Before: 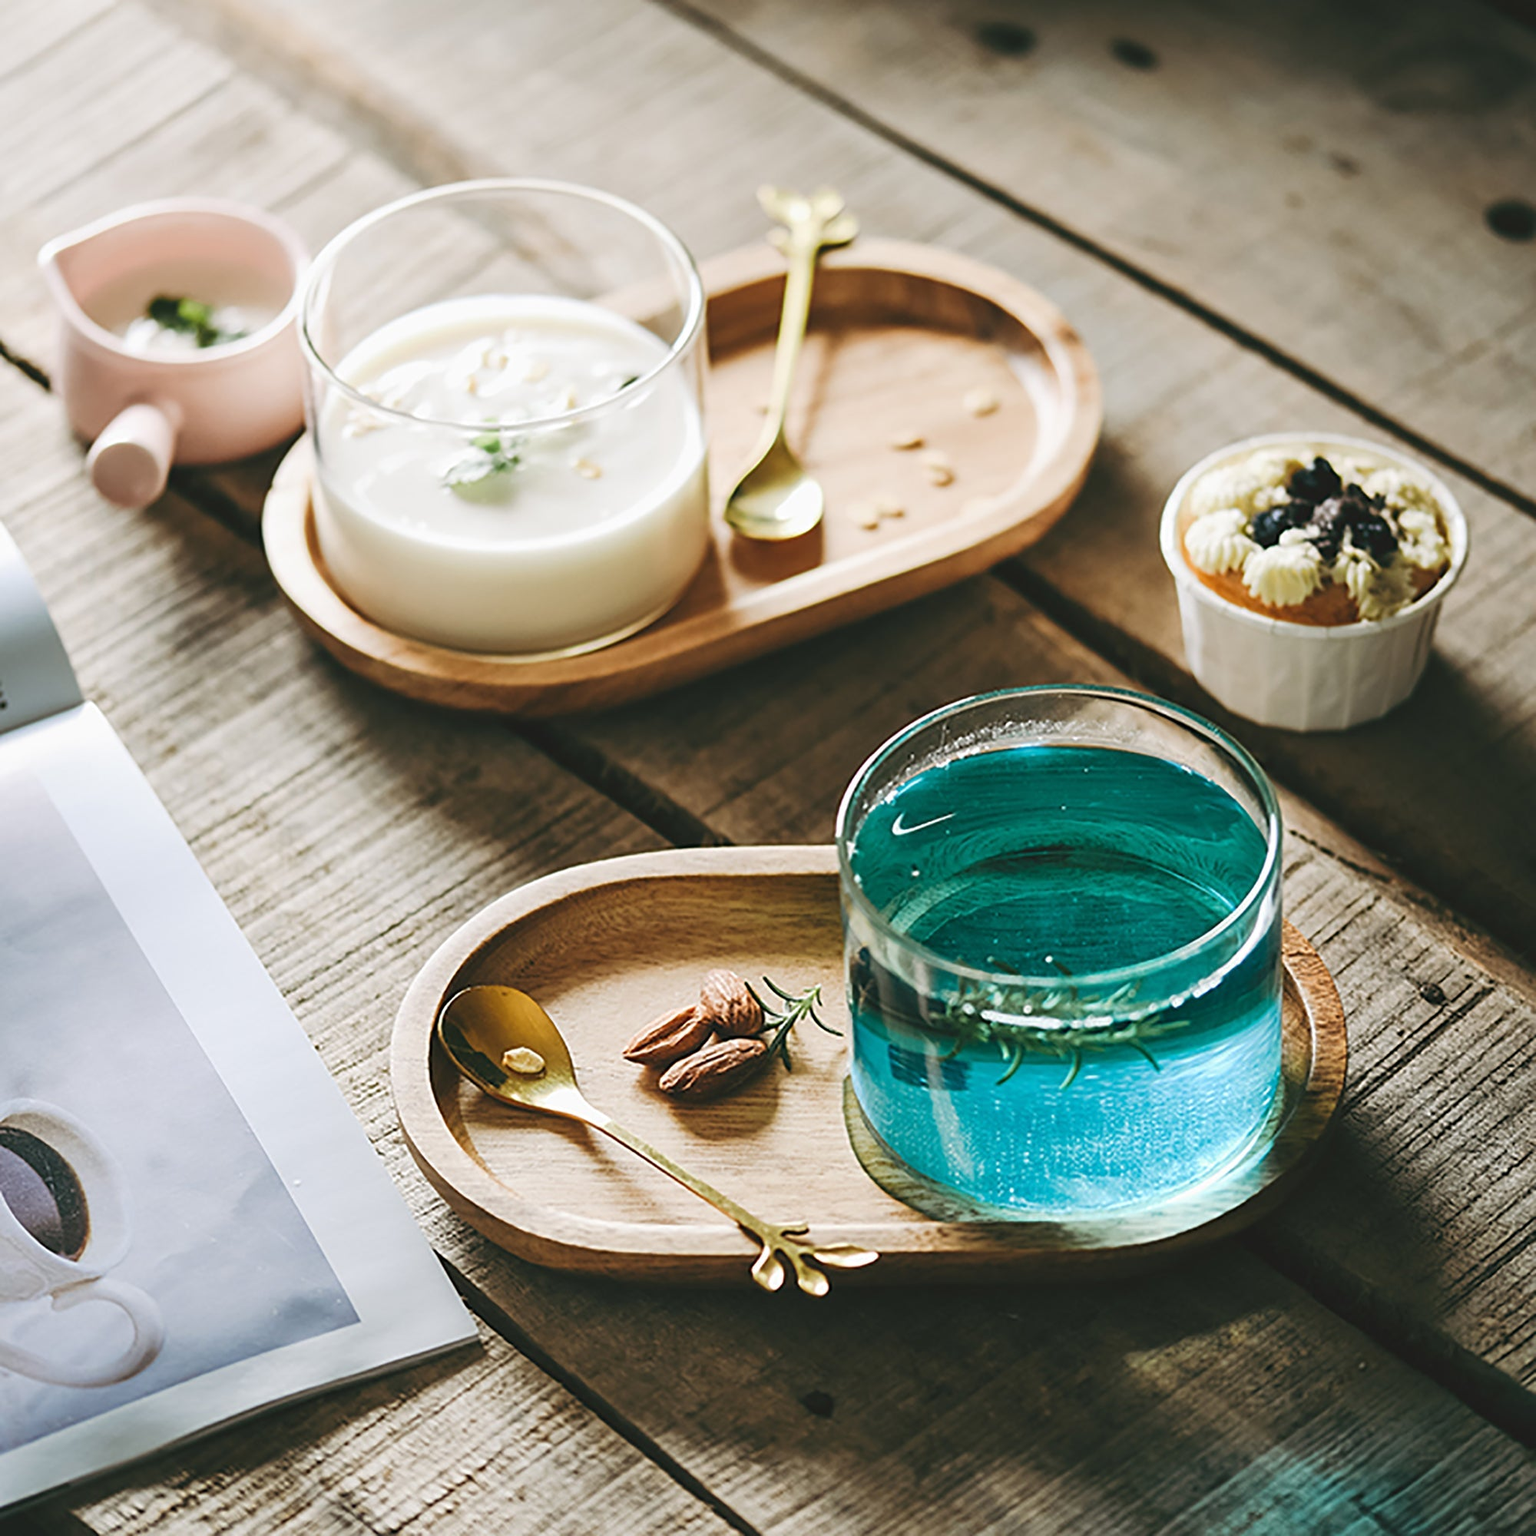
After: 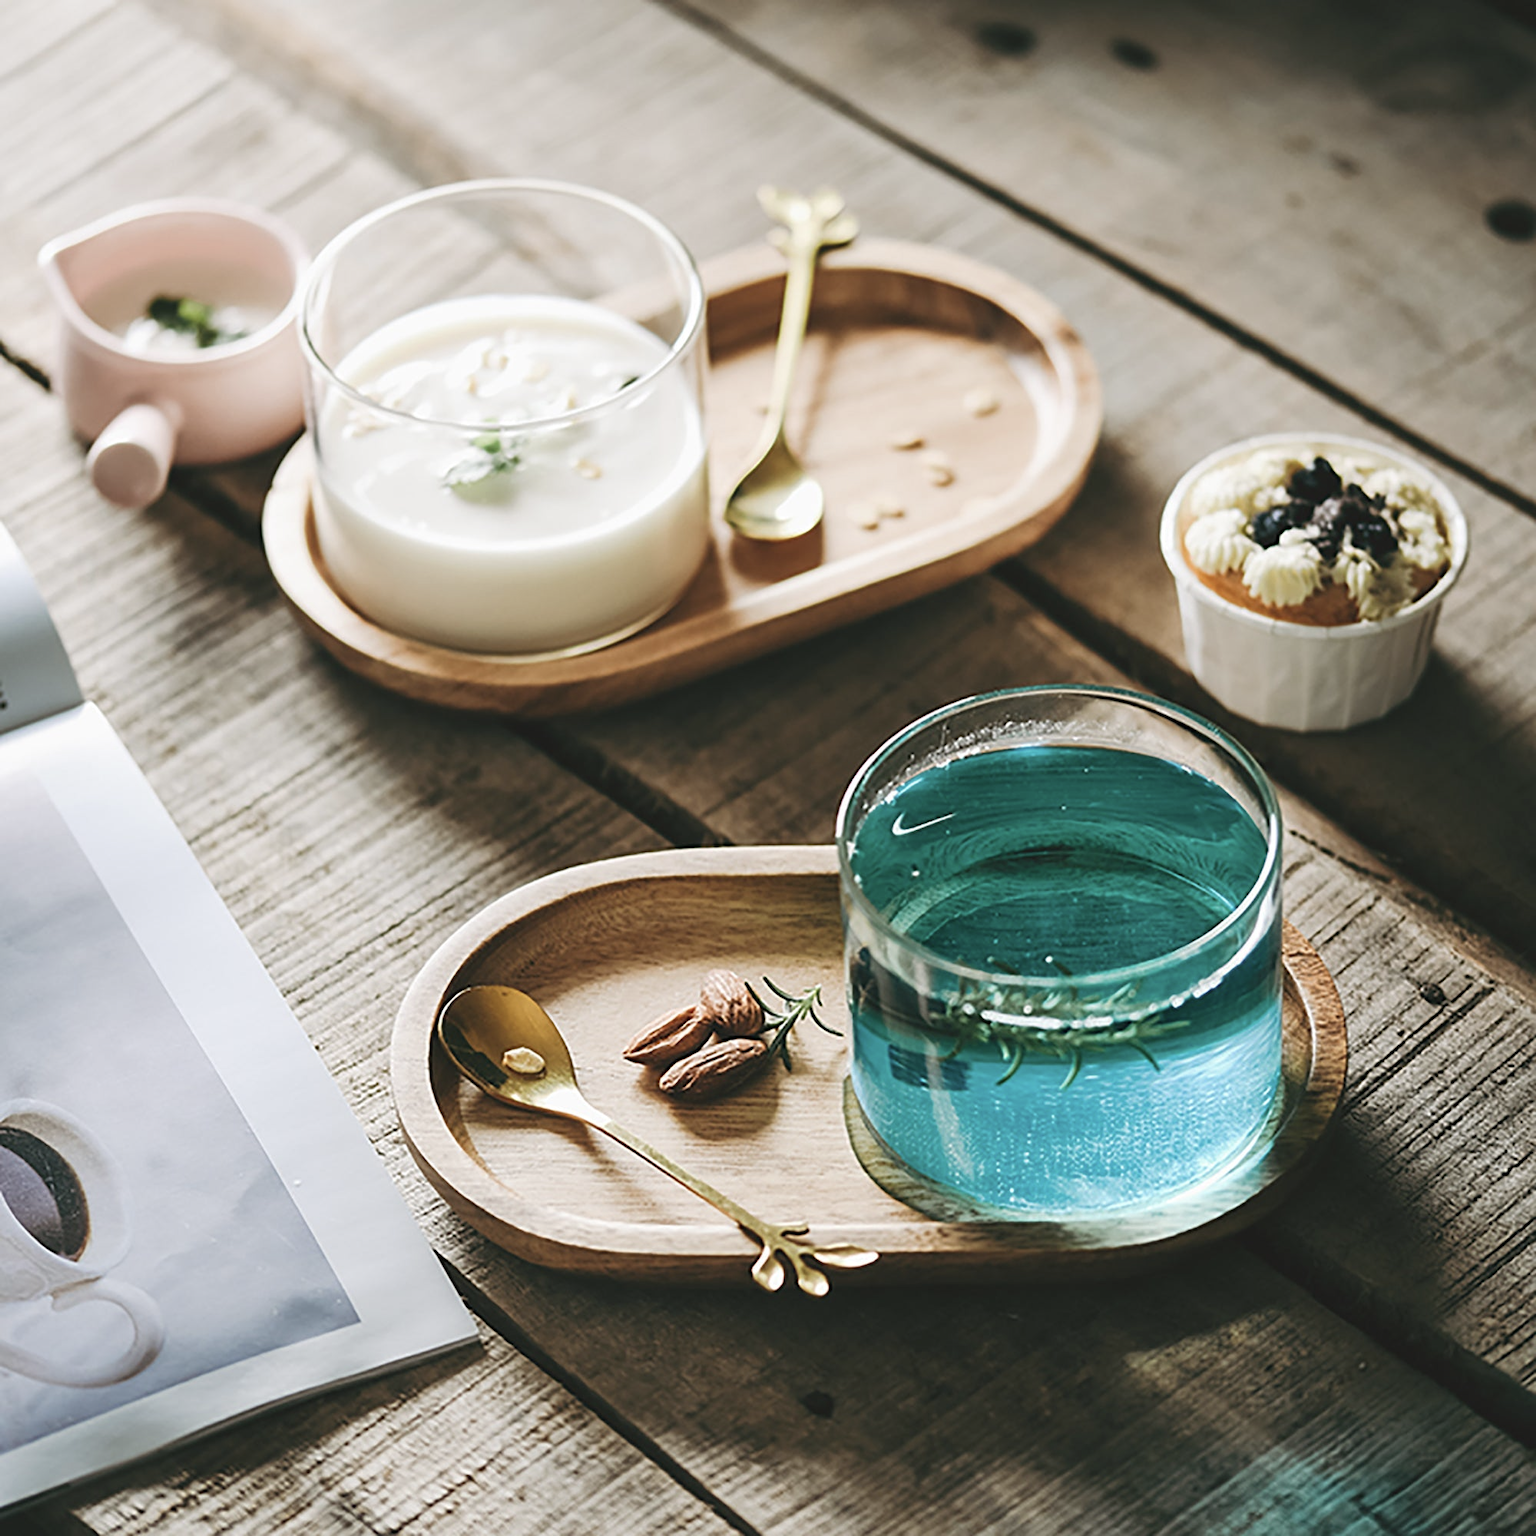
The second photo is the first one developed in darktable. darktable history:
color correction: highlights b* 0.066, saturation 0.777
